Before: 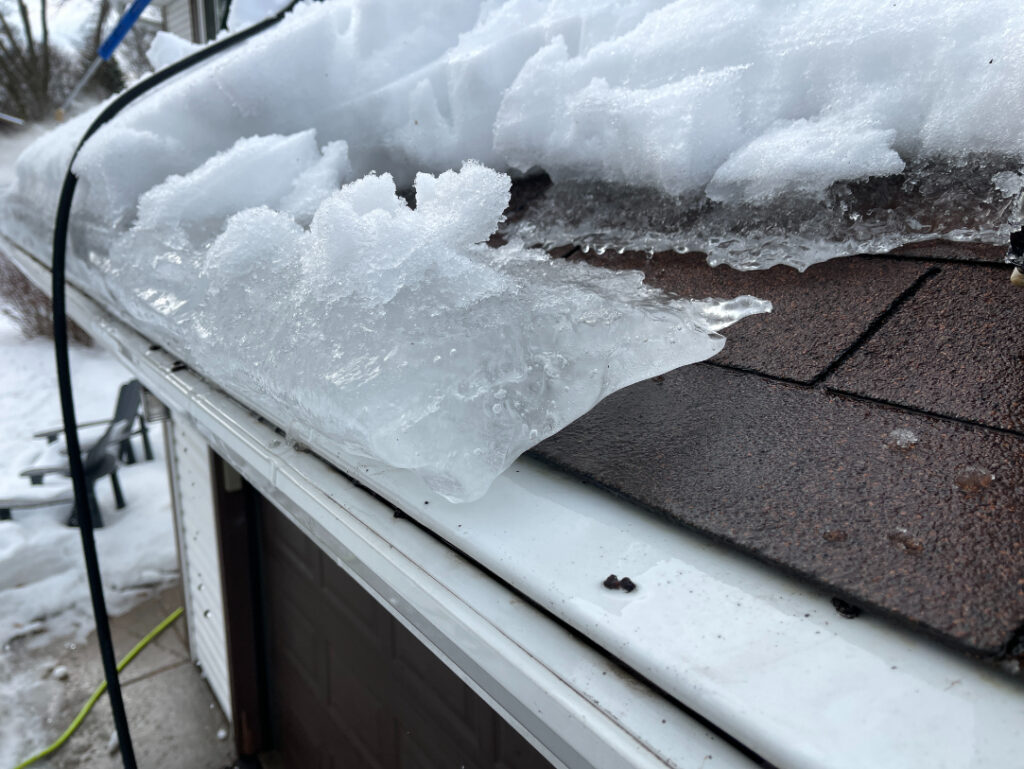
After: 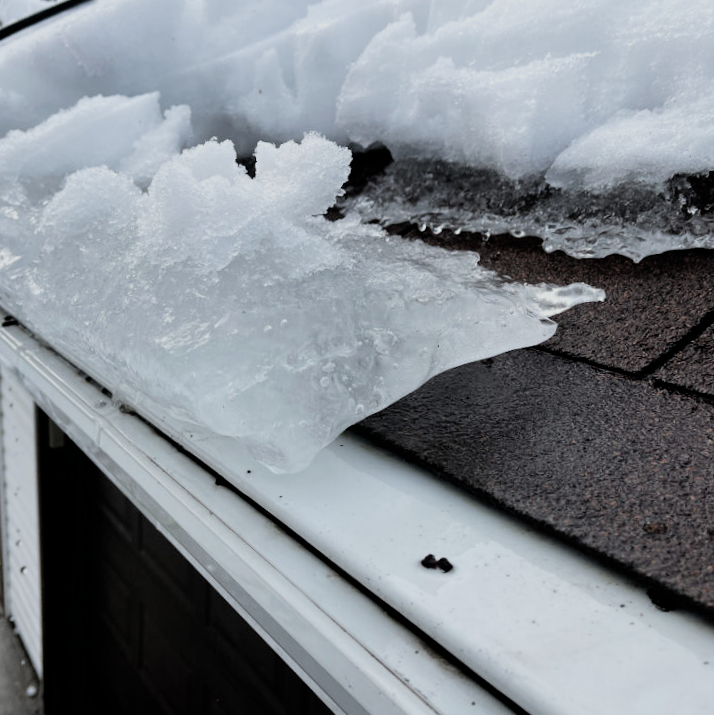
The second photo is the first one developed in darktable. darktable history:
filmic rgb: black relative exposure -5 EV, hardness 2.88, contrast 1.2, highlights saturation mix -30%
crop and rotate: angle -3.27°, left 14.277%, top 0.028%, right 10.766%, bottom 0.028%
